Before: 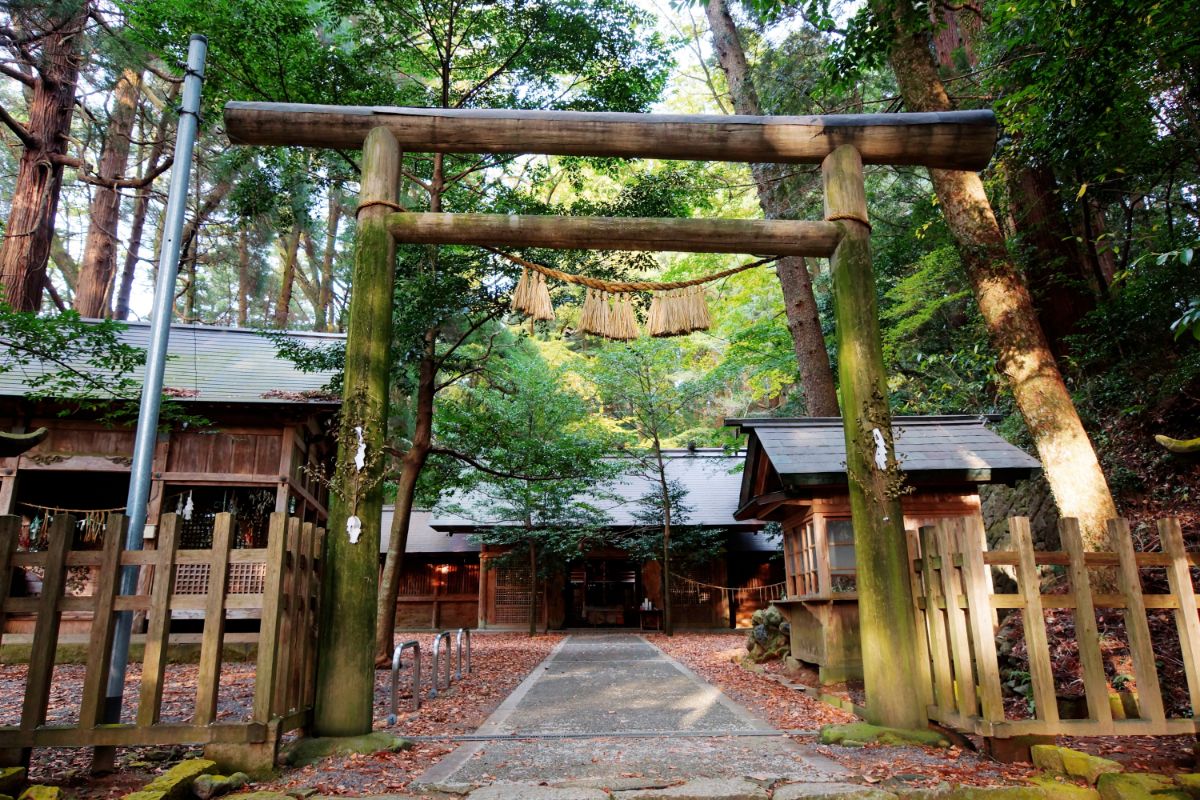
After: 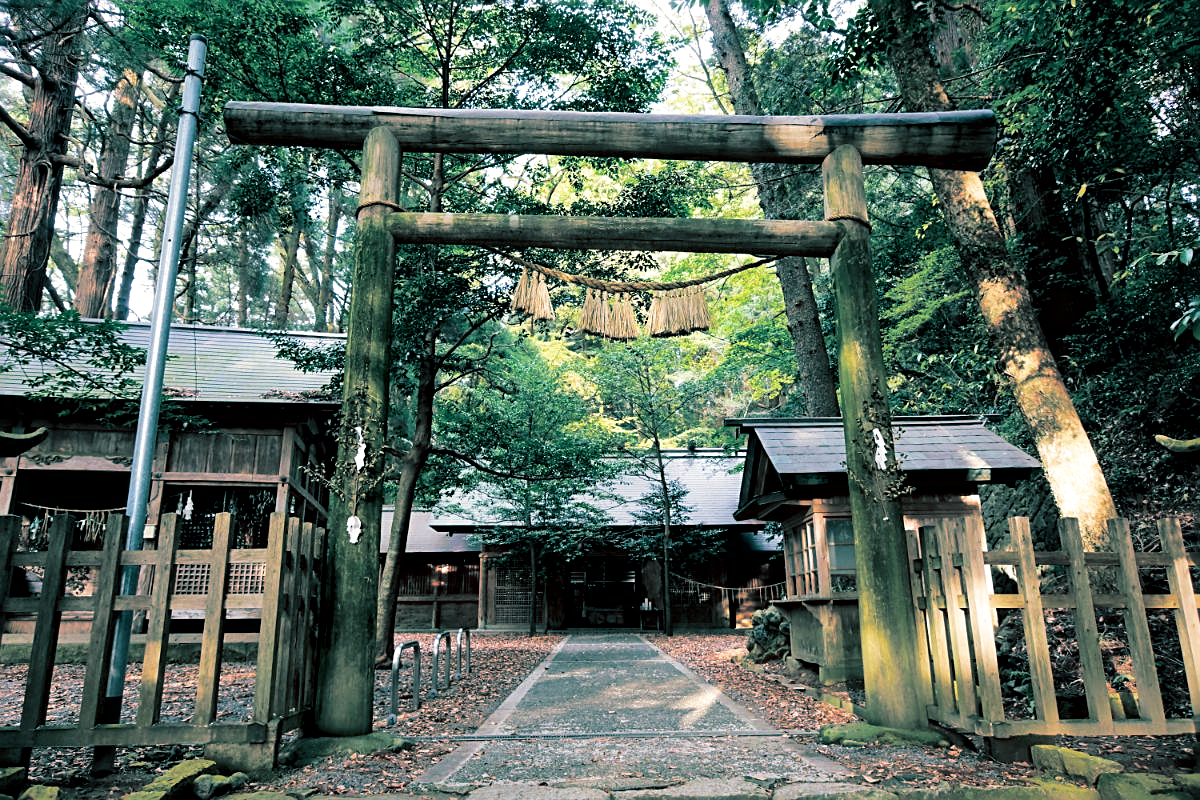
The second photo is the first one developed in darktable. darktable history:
exposure: compensate highlight preservation false
local contrast: mode bilateral grid, contrast 25, coarseness 60, detail 151%, midtone range 0.2
split-toning: shadows › hue 186.43°, highlights › hue 49.29°, compress 30.29%
shadows and highlights: shadows 37.27, highlights -28.18, soften with gaussian
sharpen: on, module defaults
